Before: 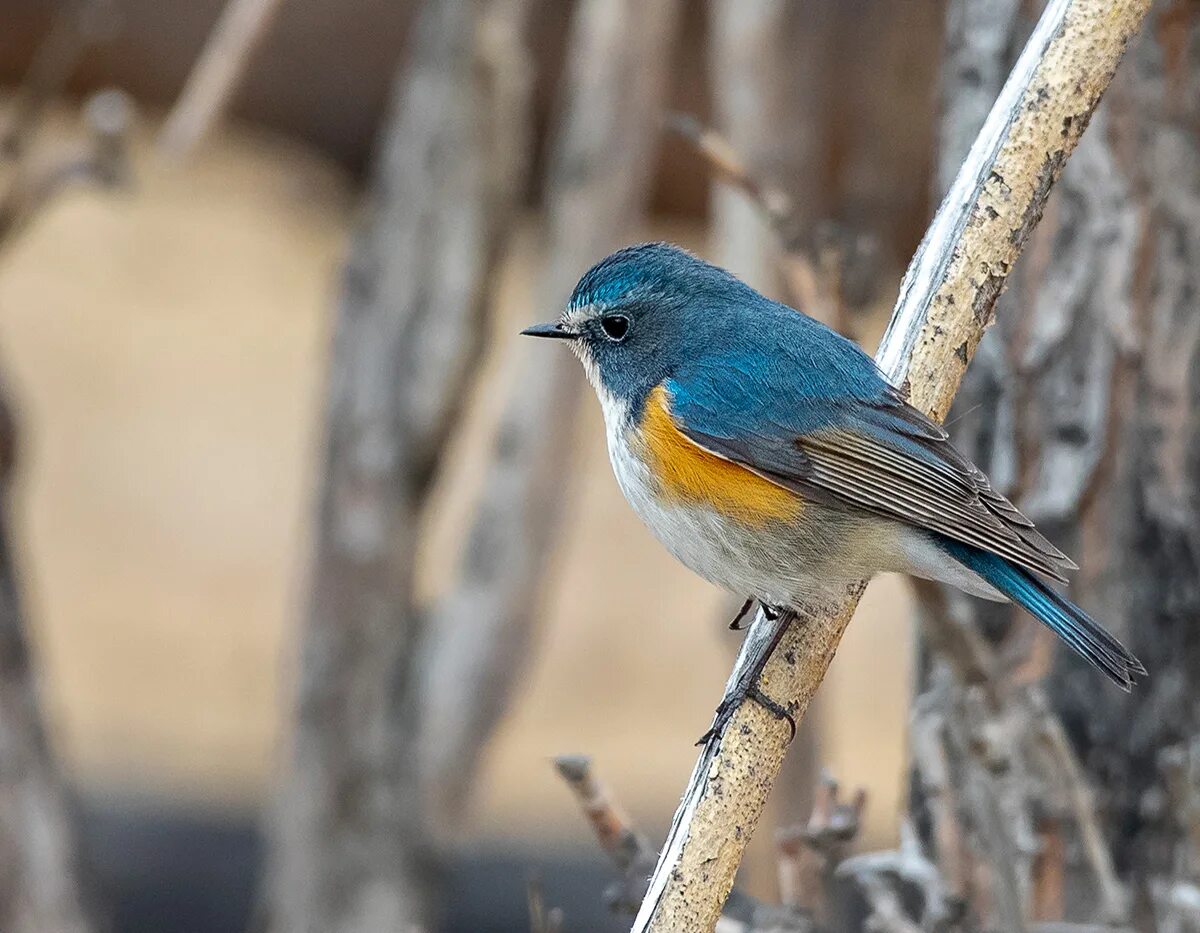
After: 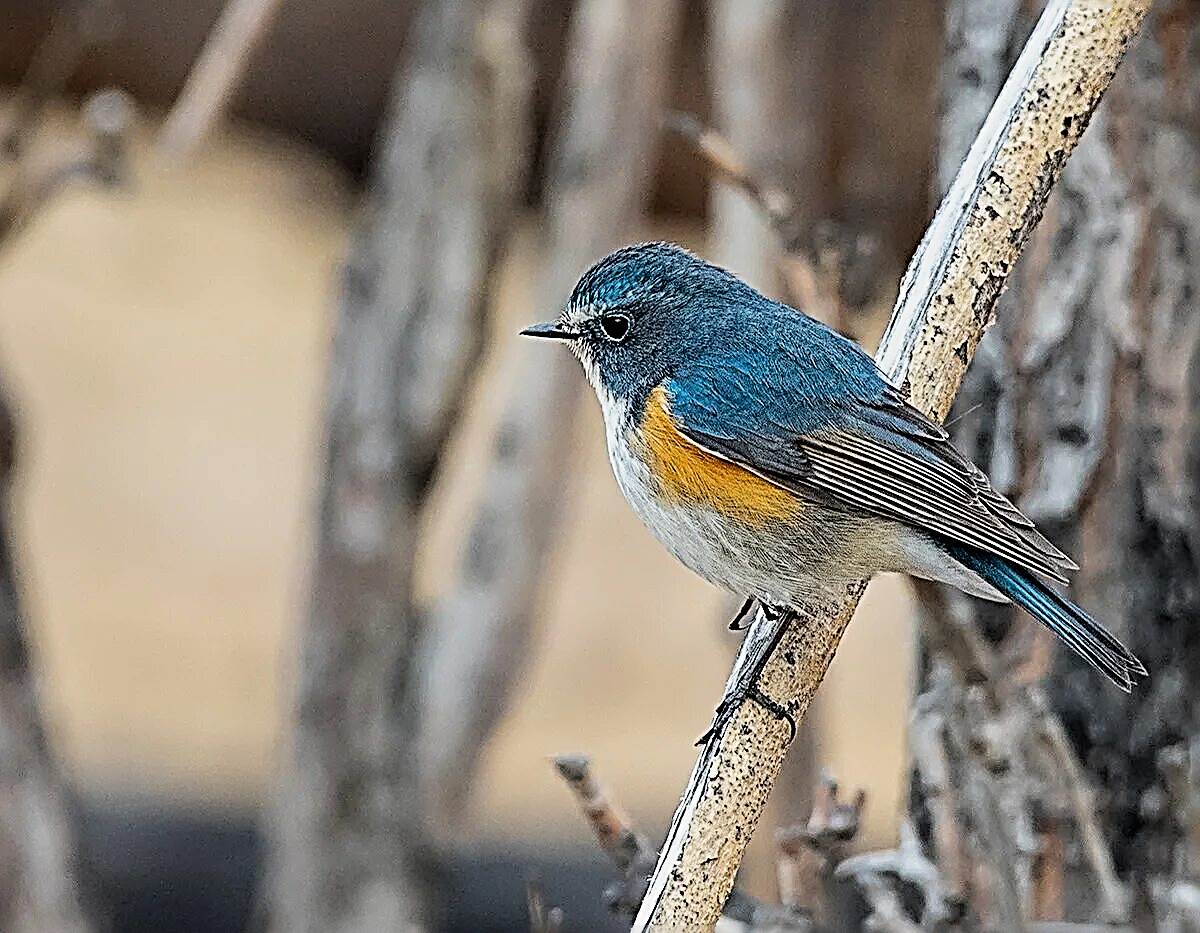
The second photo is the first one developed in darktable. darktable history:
sharpen: radius 3.163, amount 1.721
filmic rgb: middle gray luminance 12.51%, black relative exposure -10.1 EV, white relative exposure 3.47 EV, threshold 2.97 EV, target black luminance 0%, hardness 5.65, latitude 45.04%, contrast 1.22, highlights saturation mix 5.36%, shadows ↔ highlights balance 26.81%, iterations of high-quality reconstruction 0, enable highlight reconstruction true
